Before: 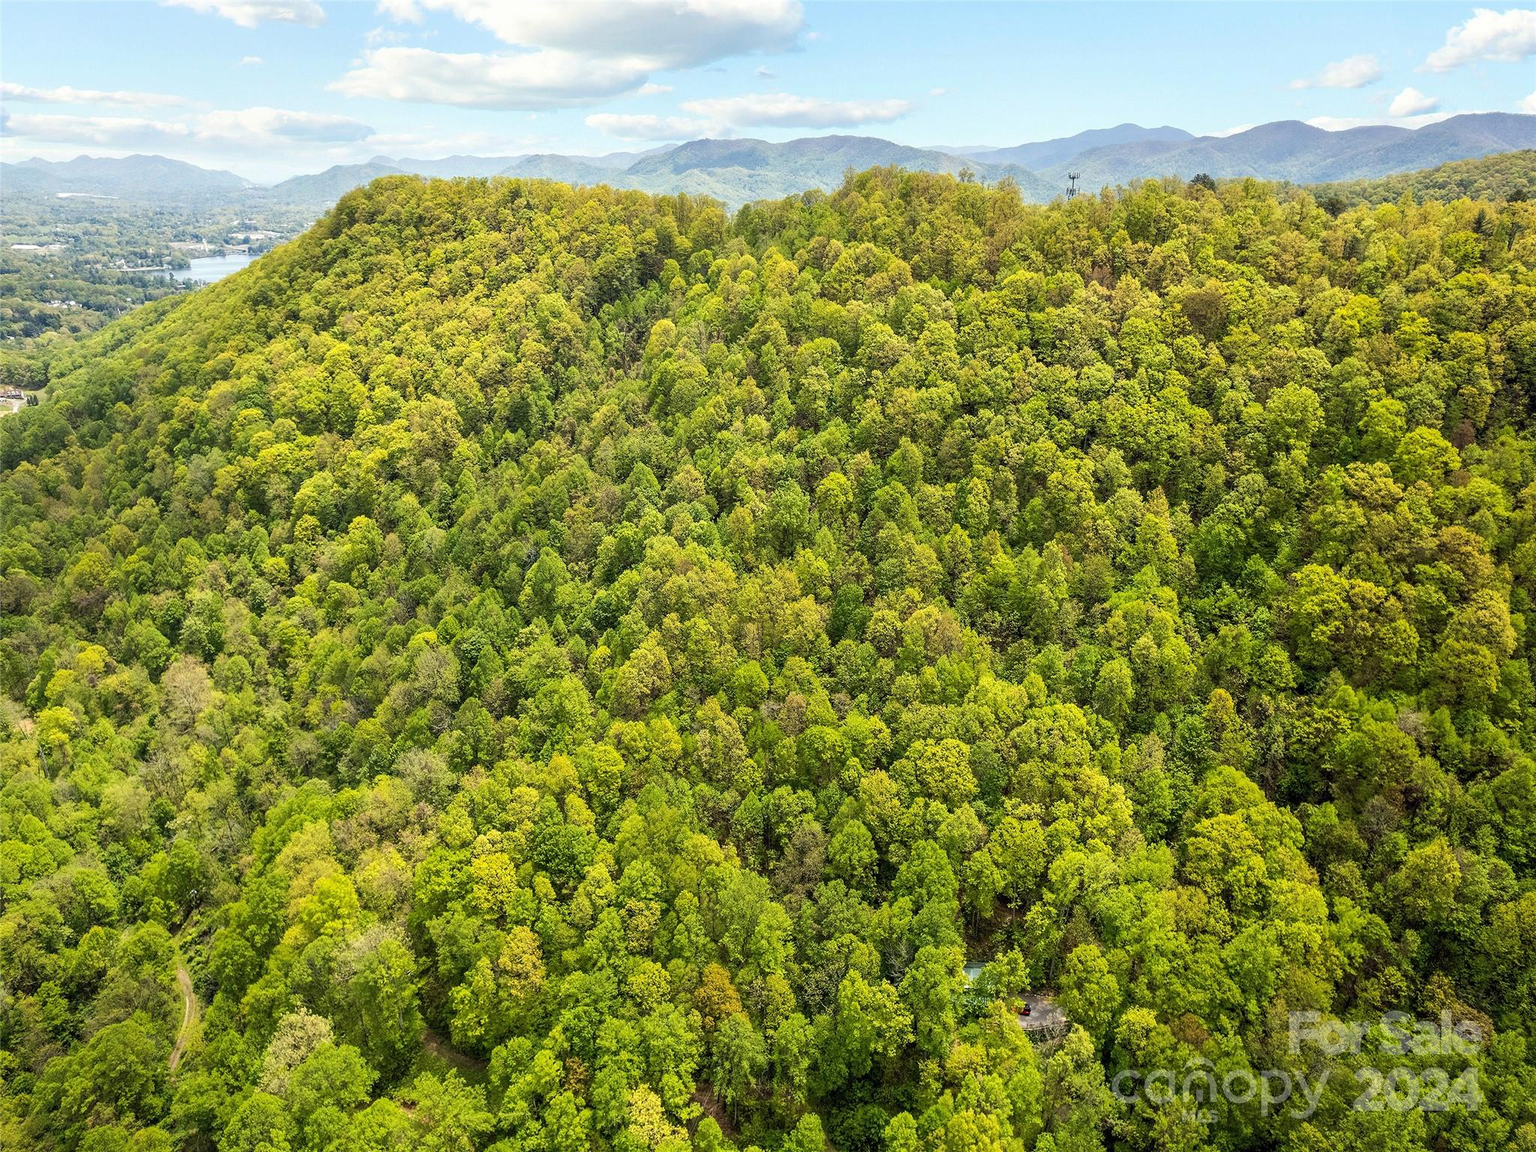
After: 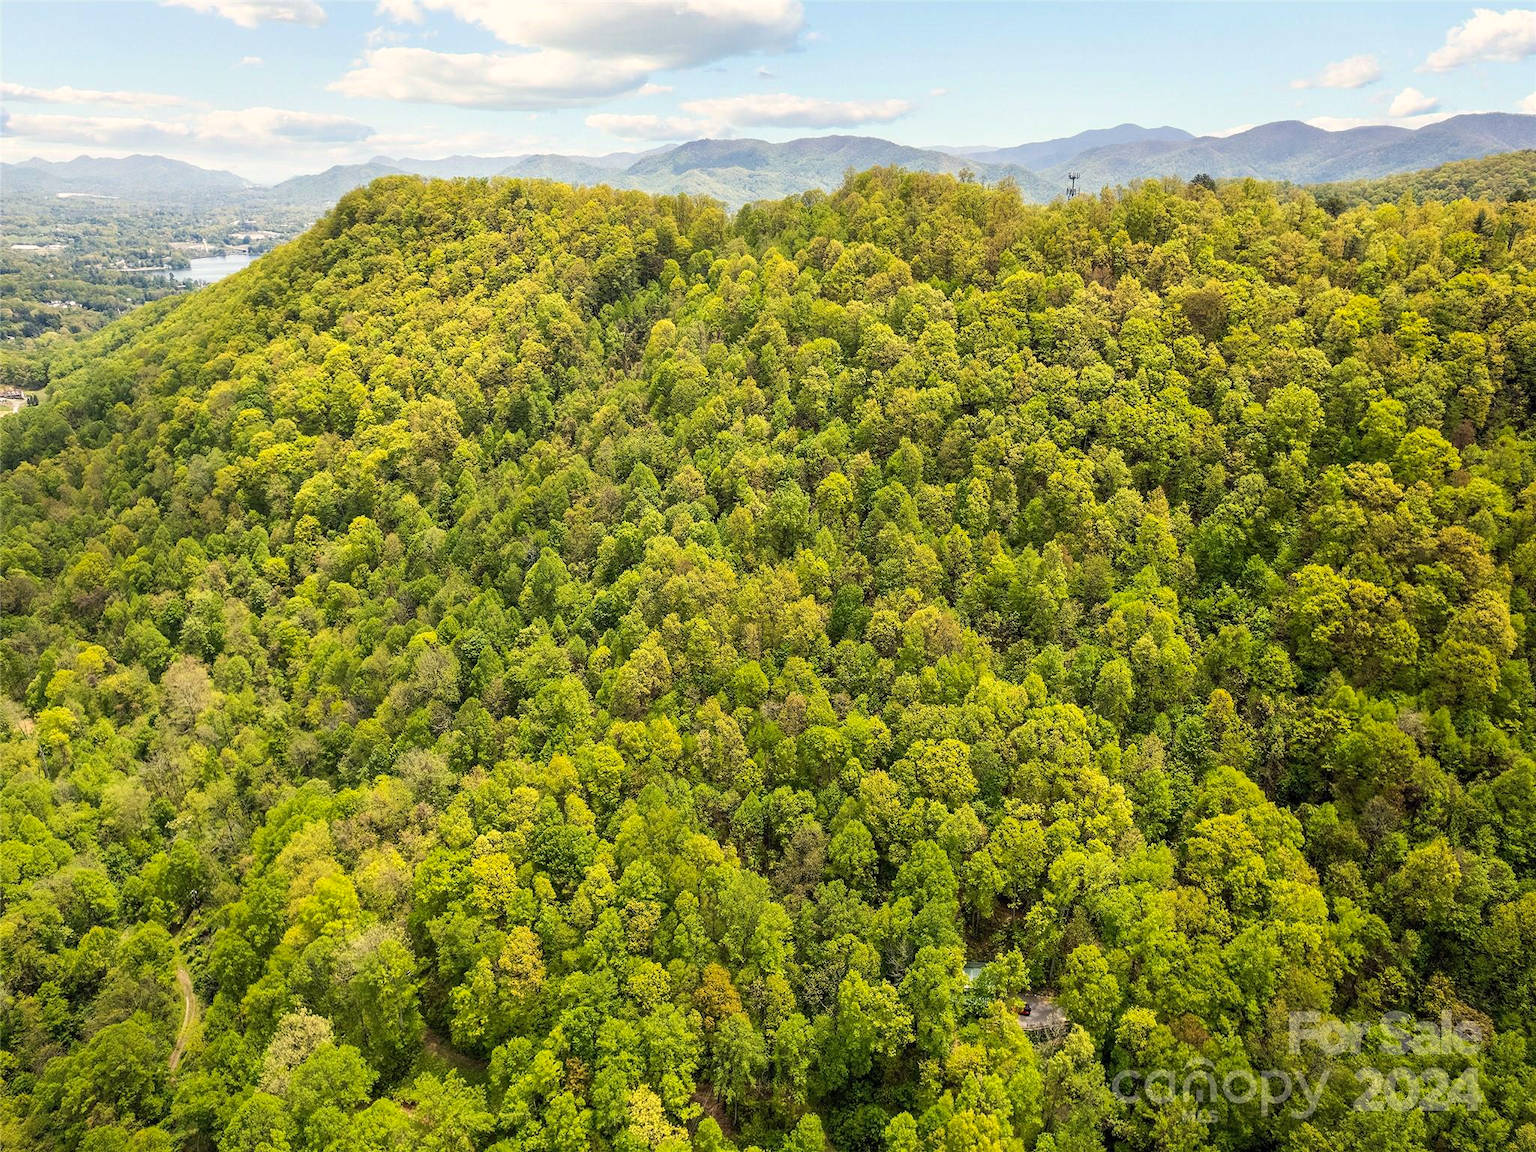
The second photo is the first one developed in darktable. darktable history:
color correction: highlights a* 3.54, highlights b* 5.09
